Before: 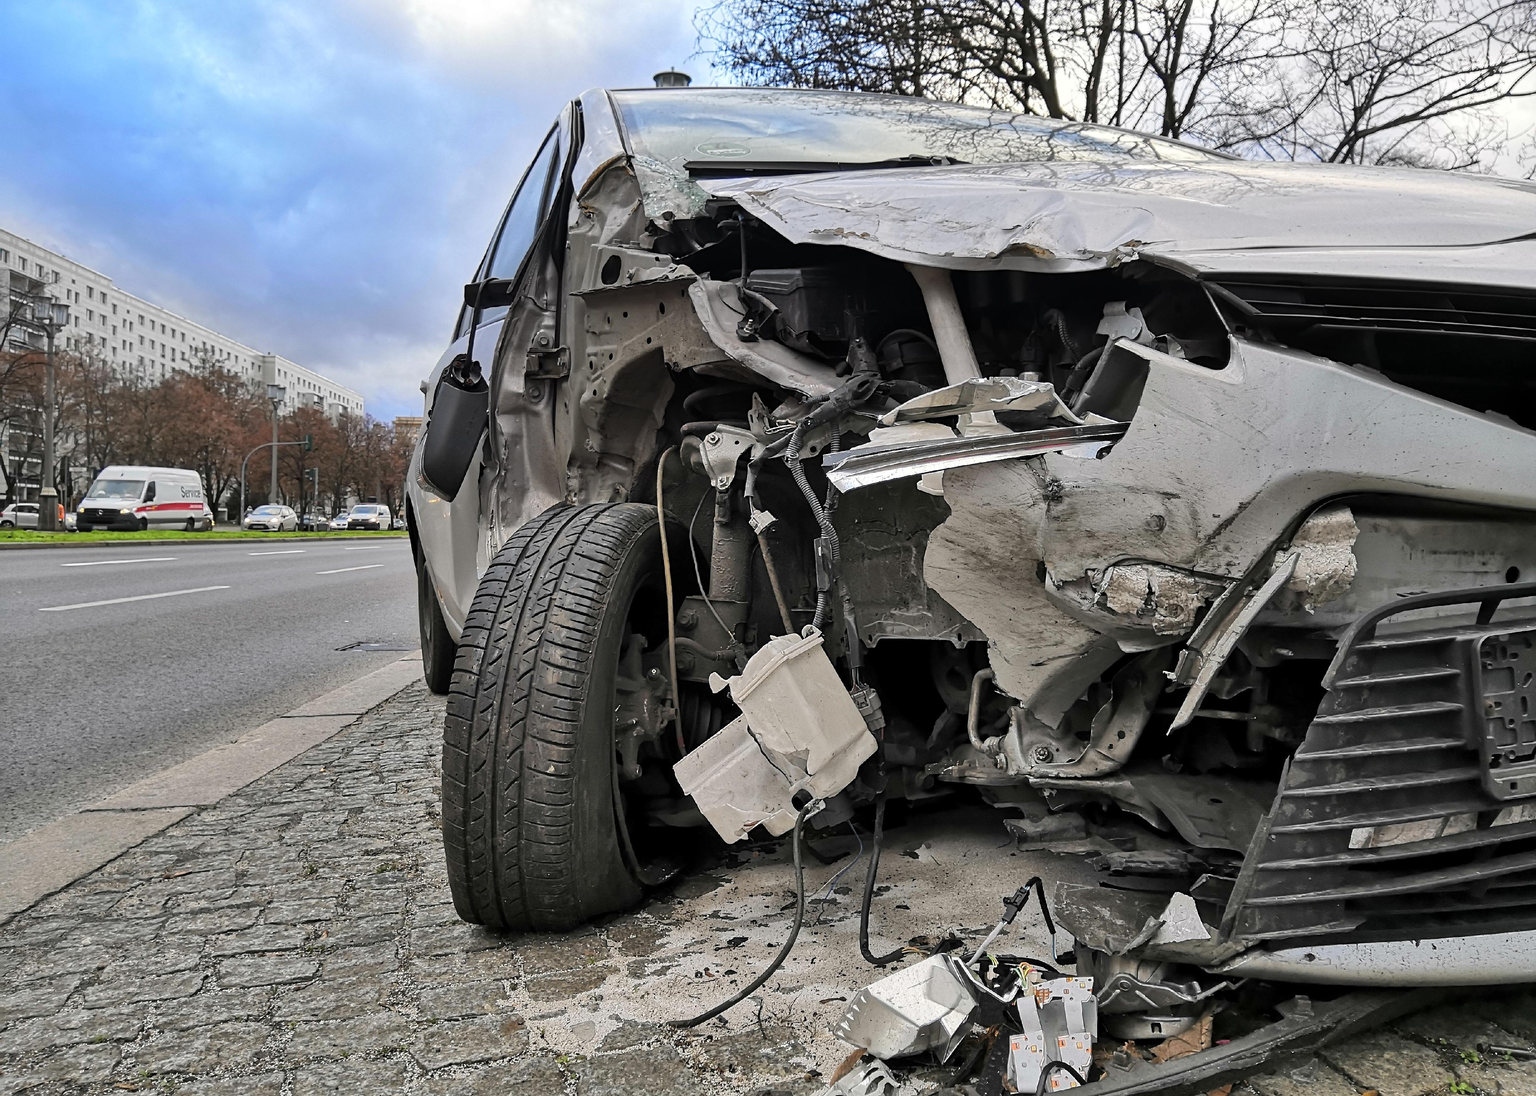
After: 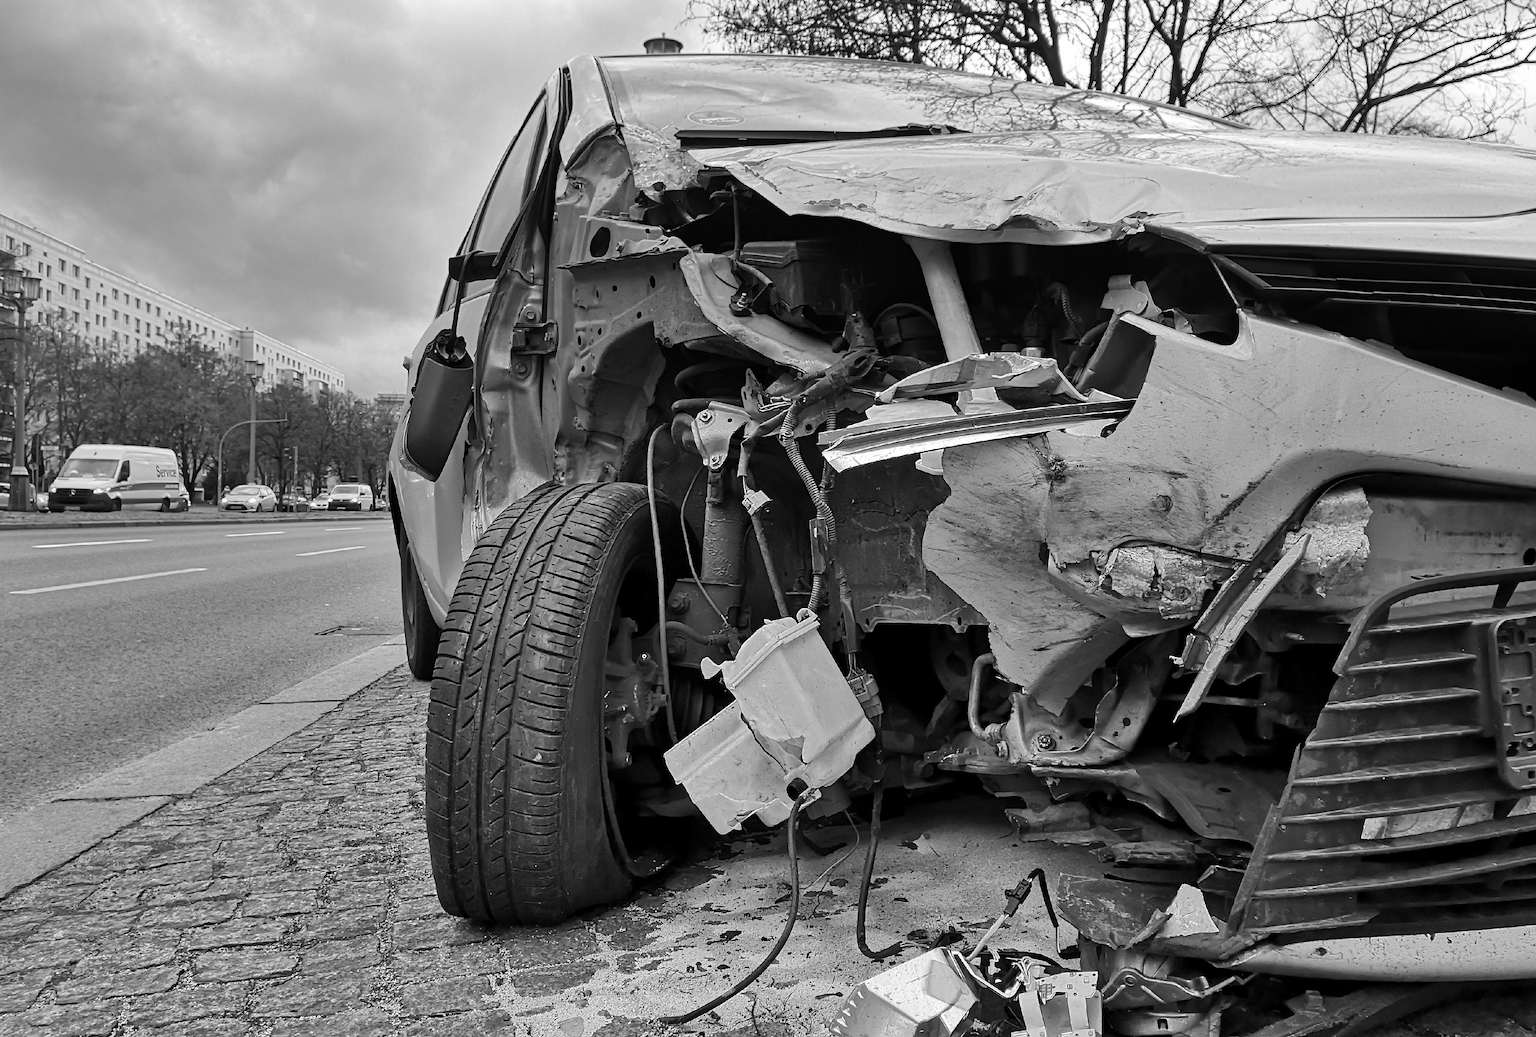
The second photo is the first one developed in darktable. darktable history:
monochrome: a 0, b 0, size 0.5, highlights 0.57
crop: left 1.964%, top 3.251%, right 1.122%, bottom 4.933%
